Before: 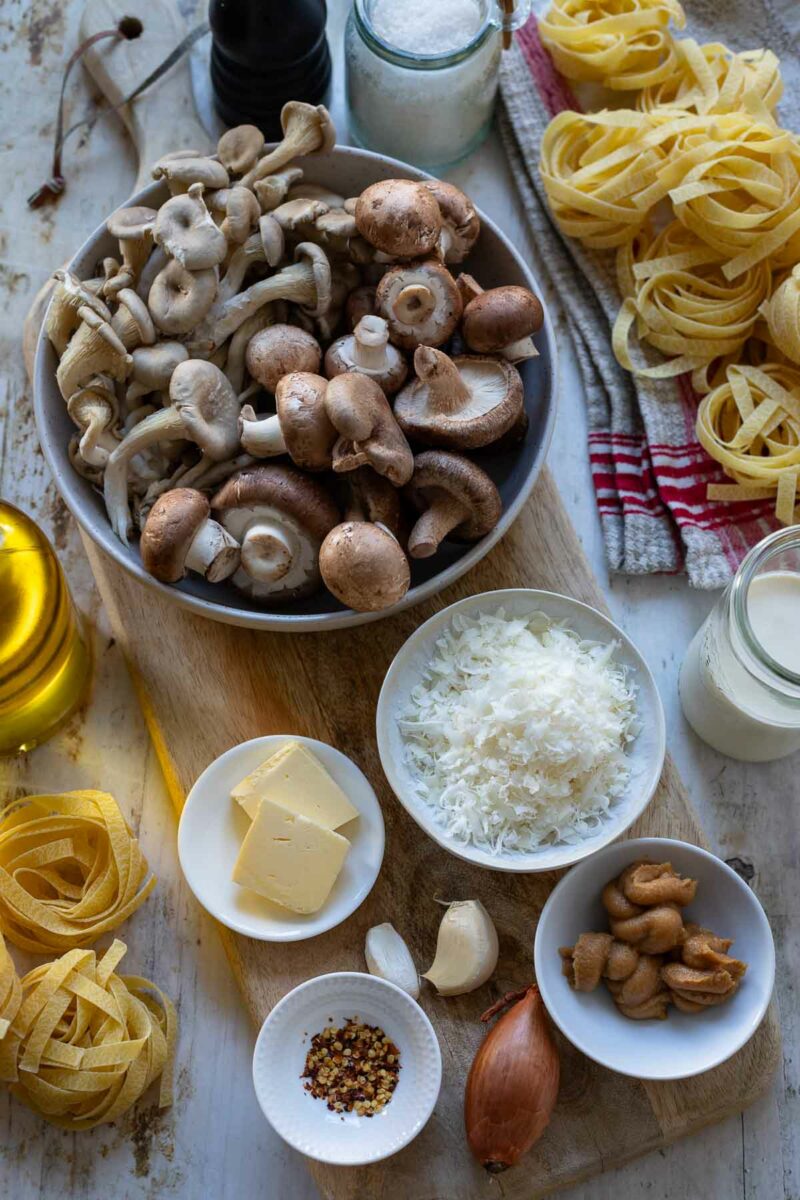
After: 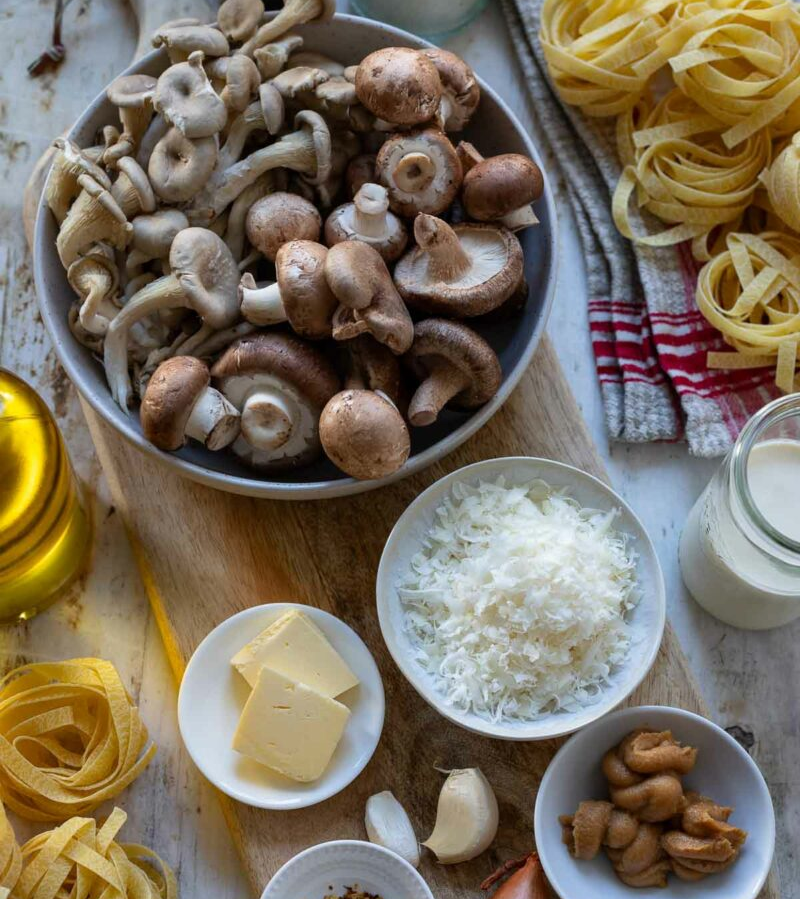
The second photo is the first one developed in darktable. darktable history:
crop: top 11.058%, bottom 13.956%
